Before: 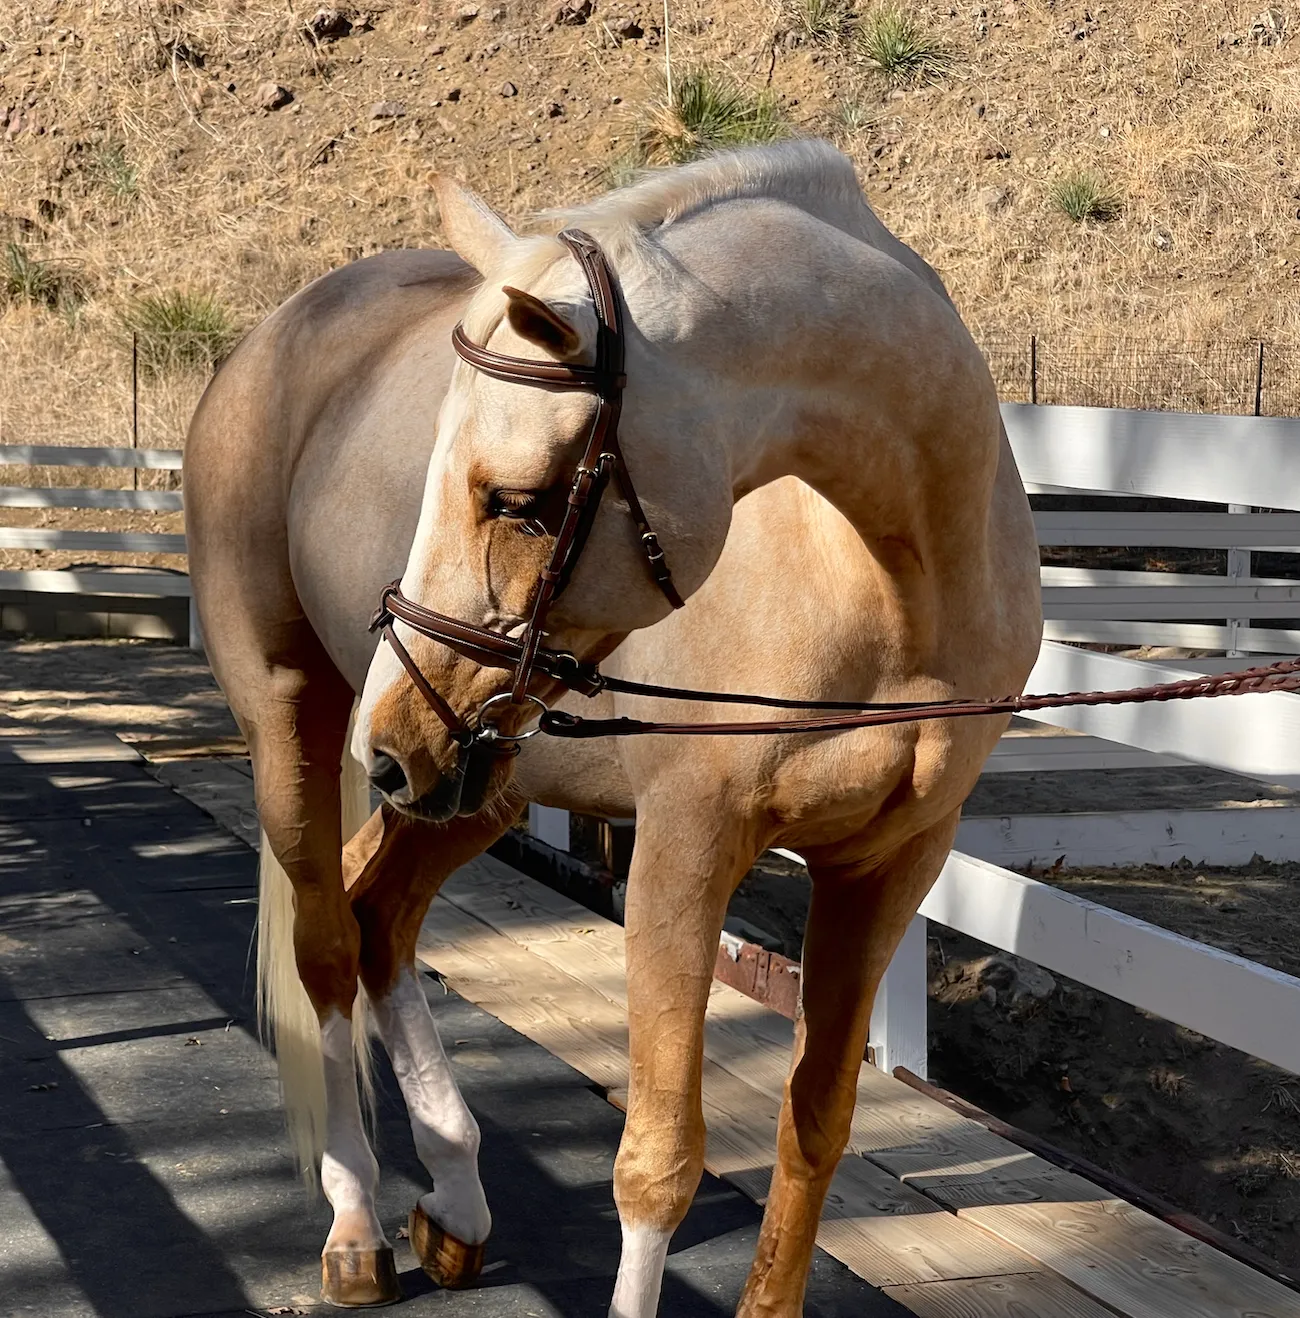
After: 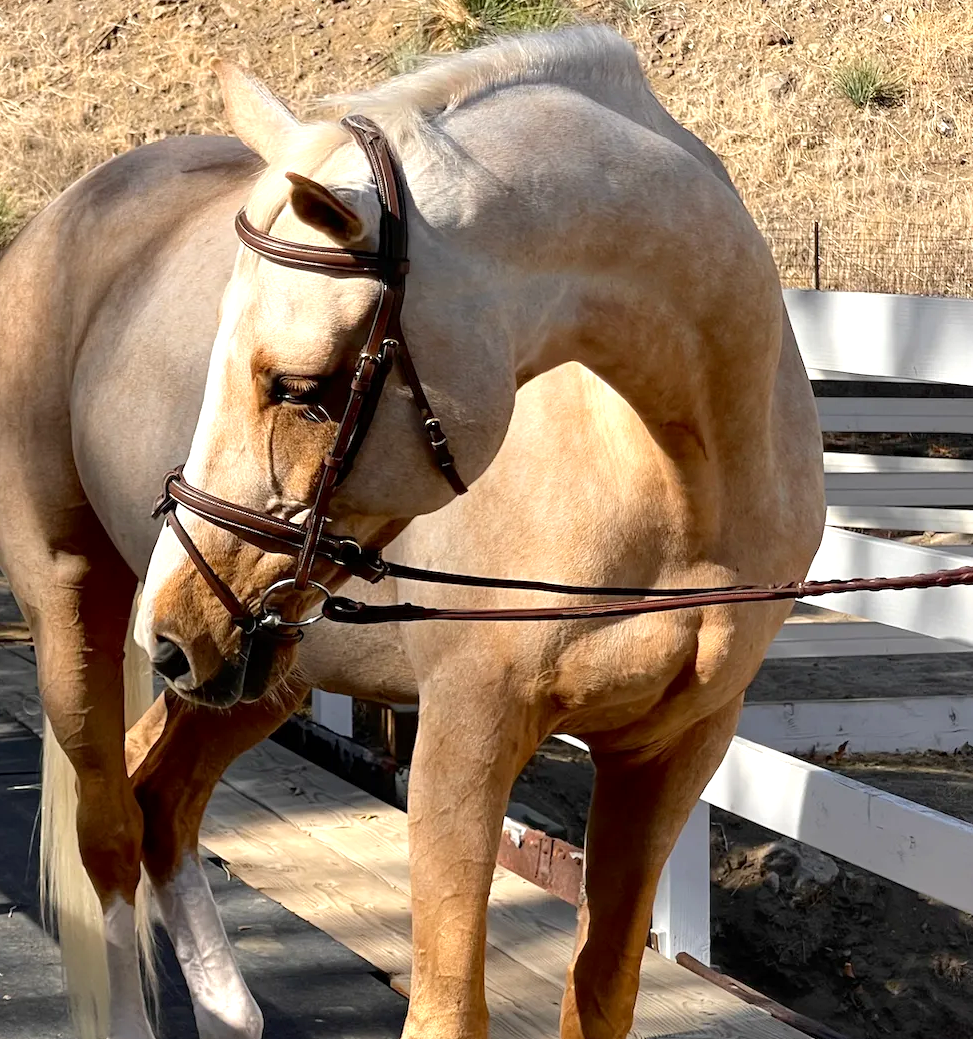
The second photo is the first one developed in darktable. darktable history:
exposure: black level correction 0.001, exposure 0.5 EV, compensate exposure bias true, compensate highlight preservation false
crop: left 16.768%, top 8.653%, right 8.362%, bottom 12.485%
